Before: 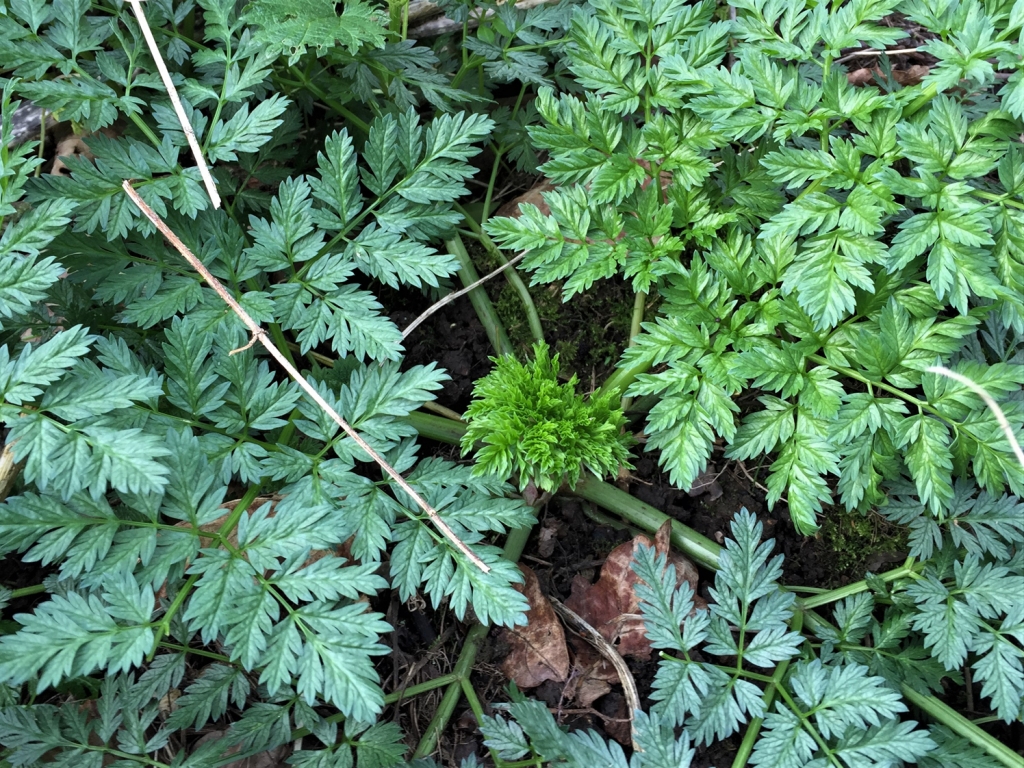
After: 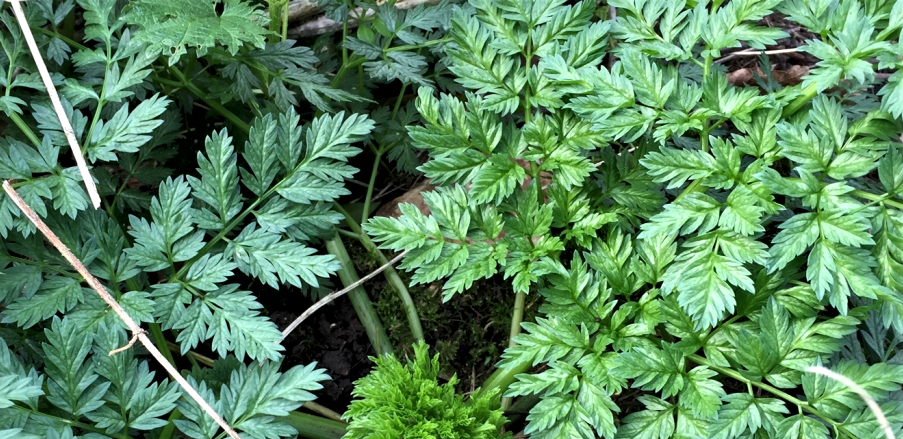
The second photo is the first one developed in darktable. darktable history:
crop and rotate: left 11.812%, bottom 42.776%
local contrast: mode bilateral grid, contrast 25, coarseness 60, detail 151%, midtone range 0.2
color correction: highlights a* 0.003, highlights b* -0.283
